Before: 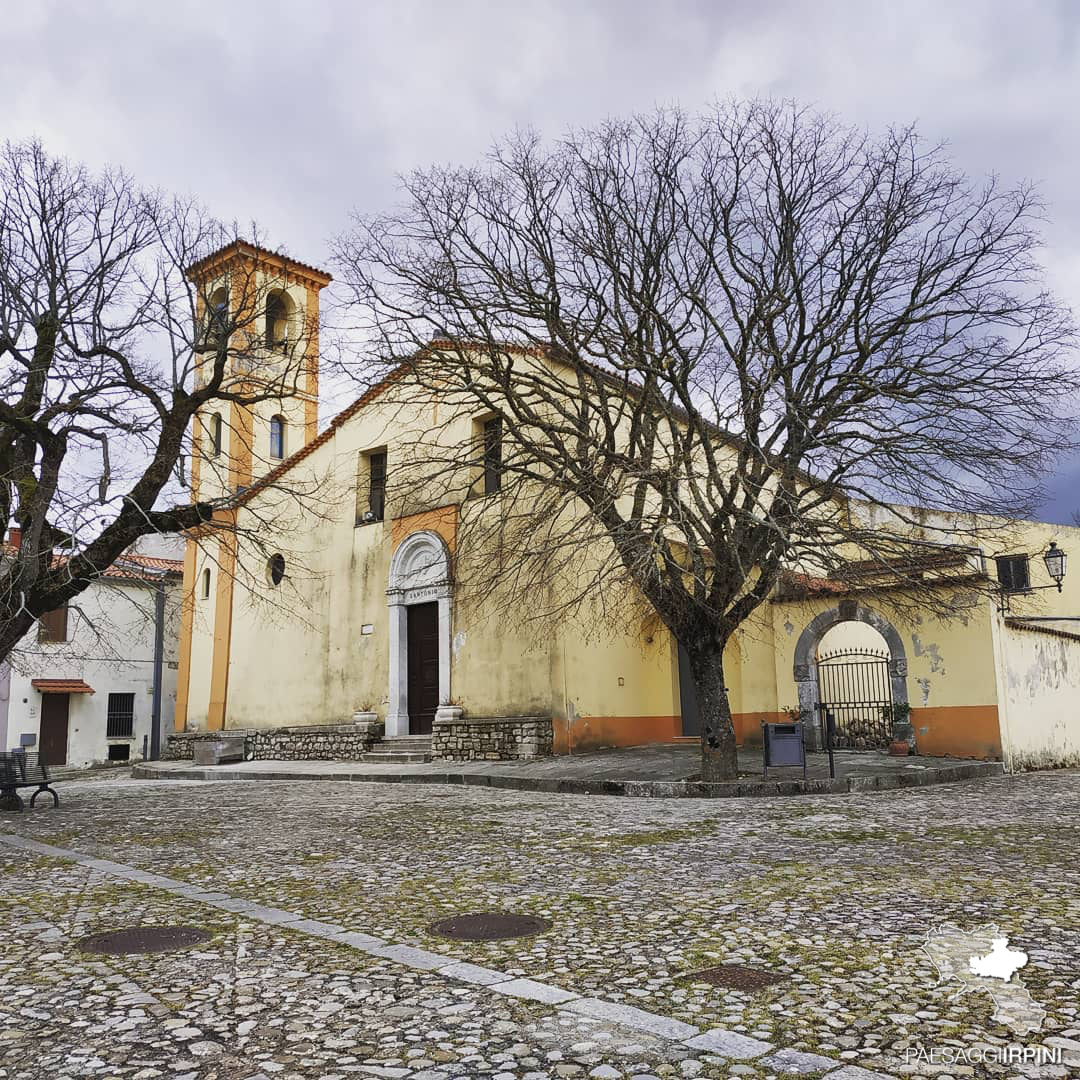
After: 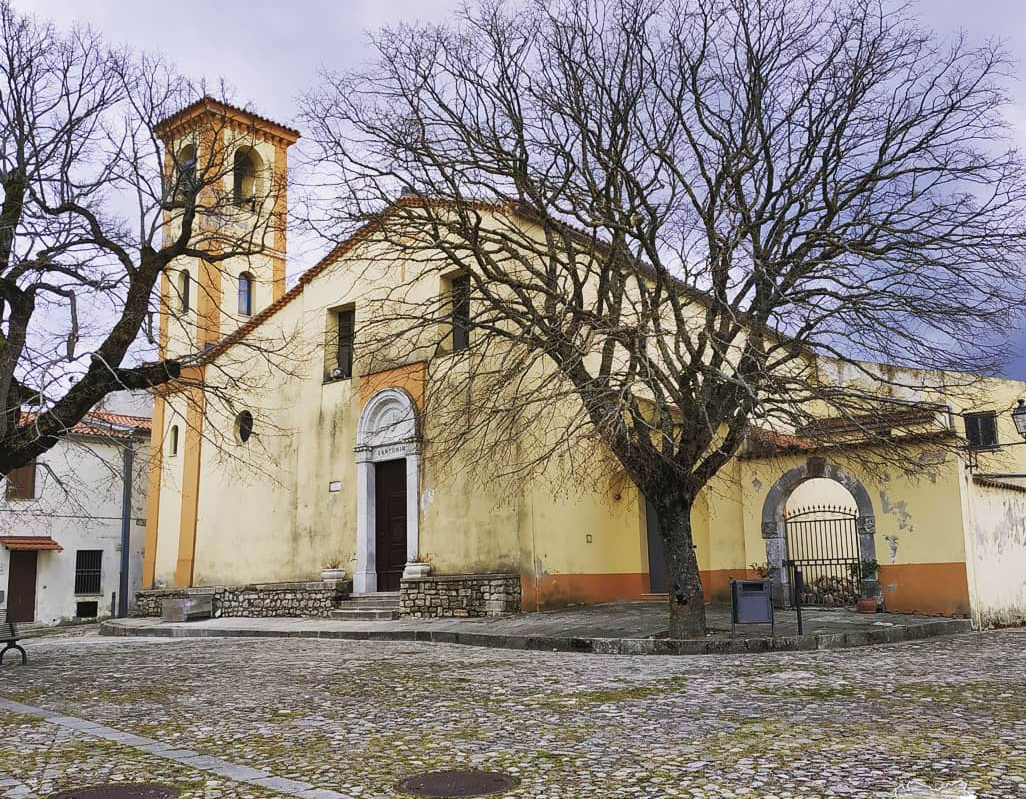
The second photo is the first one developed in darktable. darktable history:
crop and rotate: left 2.991%, top 13.302%, right 1.981%, bottom 12.636%
white balance: red 1.004, blue 1.024
velvia: strength 15%
